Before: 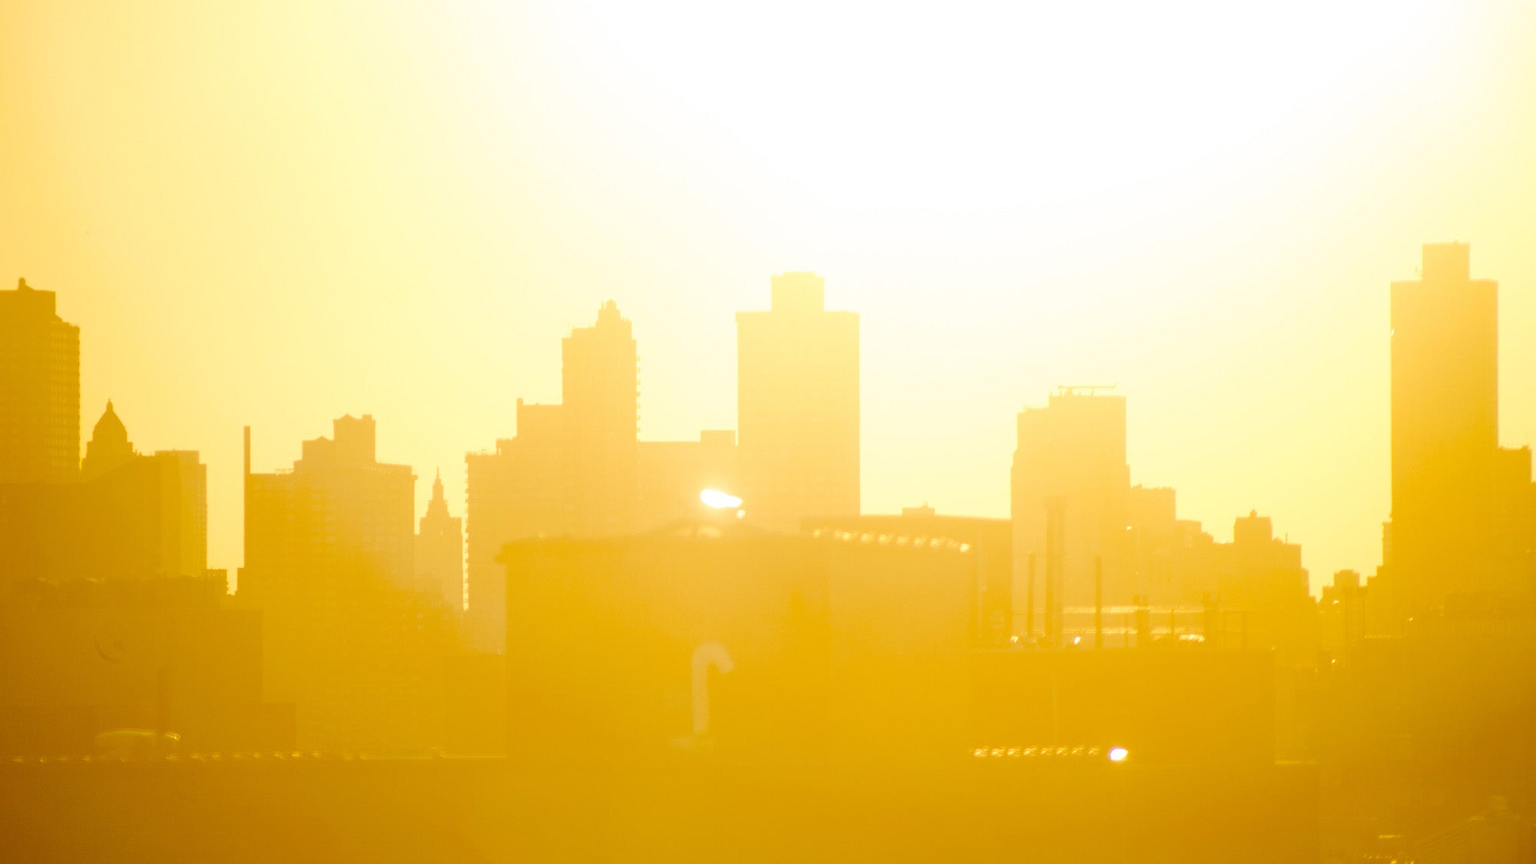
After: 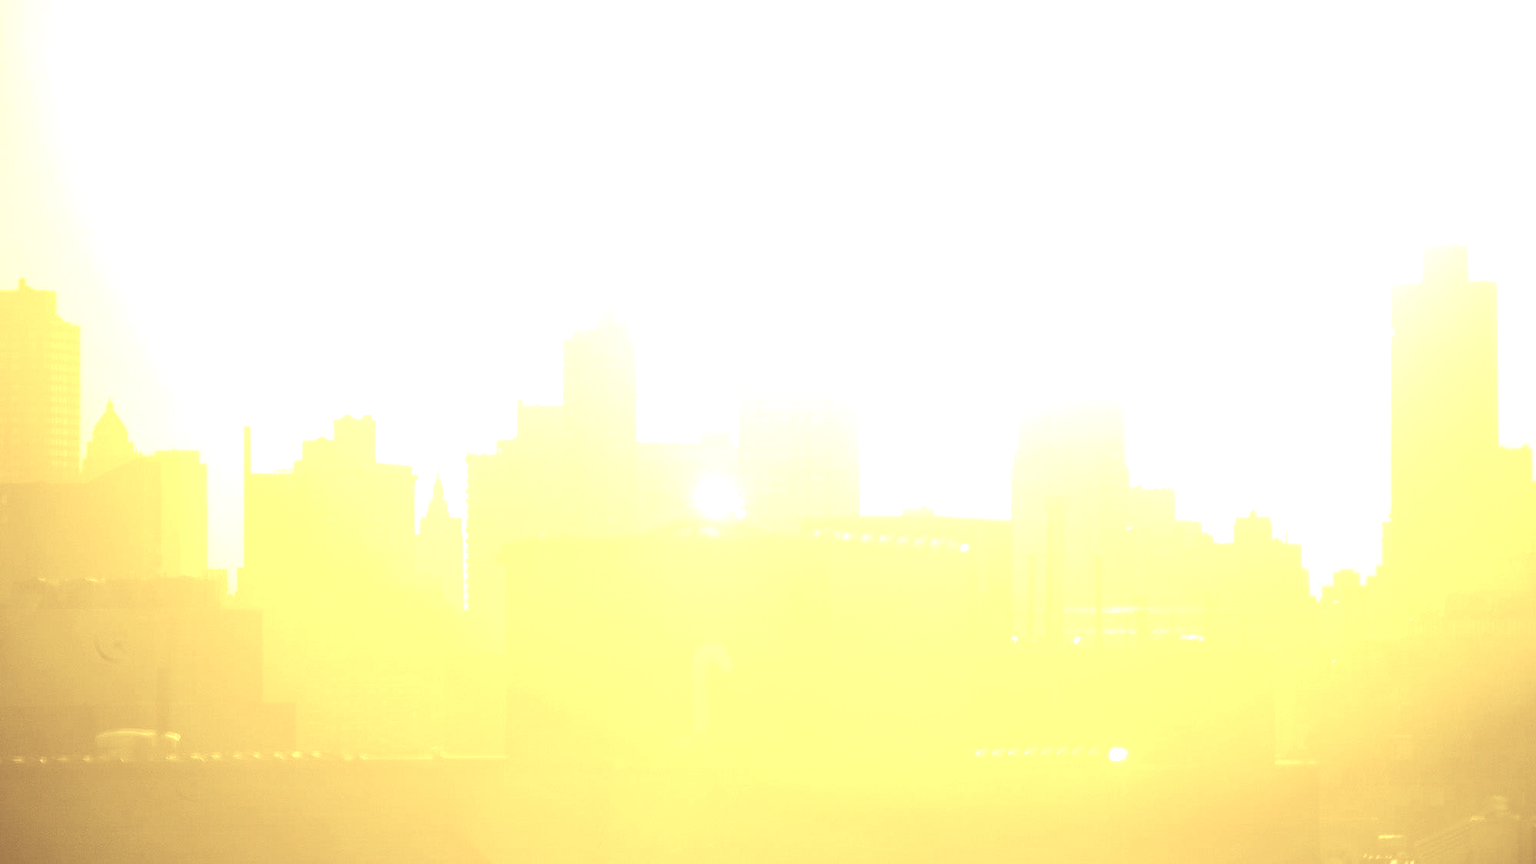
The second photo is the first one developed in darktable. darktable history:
color balance rgb: perceptual saturation grading › global saturation 25.206%, perceptual brilliance grading › global brilliance 29.915%, perceptual brilliance grading › highlights 12.006%, perceptual brilliance grading › mid-tones 24.04%
color correction: highlights a* -20.14, highlights b* 20.45, shadows a* 19.79, shadows b* -20.7, saturation 0.403
